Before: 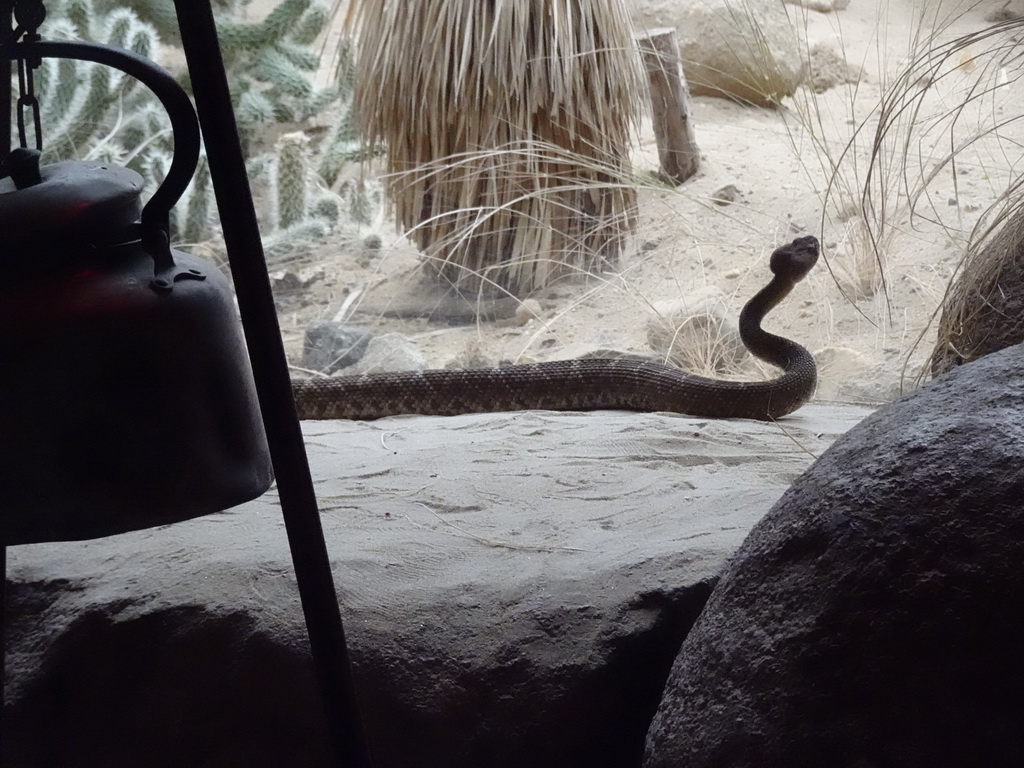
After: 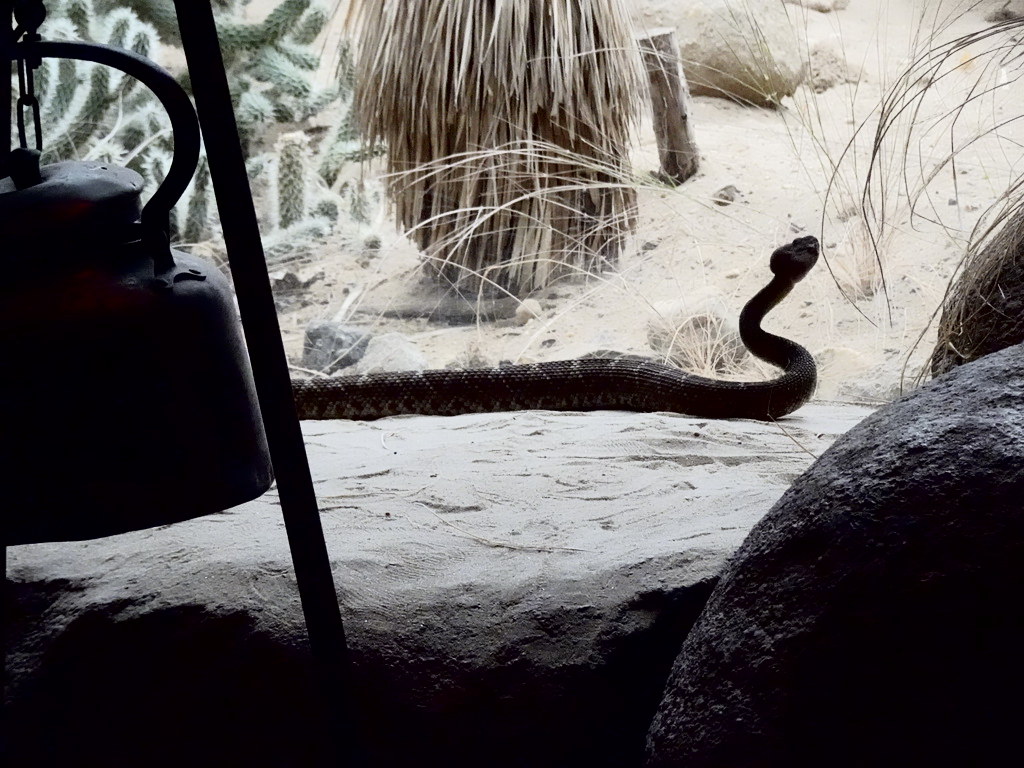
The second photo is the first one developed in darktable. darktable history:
tone curve: curves: ch0 [(0, 0) (0.003, 0.001) (0.011, 0.001) (0.025, 0.001) (0.044, 0.001) (0.069, 0.003) (0.1, 0.007) (0.136, 0.013) (0.177, 0.032) (0.224, 0.083) (0.277, 0.157) (0.335, 0.237) (0.399, 0.334) (0.468, 0.446) (0.543, 0.562) (0.623, 0.683) (0.709, 0.801) (0.801, 0.869) (0.898, 0.918) (1, 1)], color space Lab, independent channels, preserve colors none
